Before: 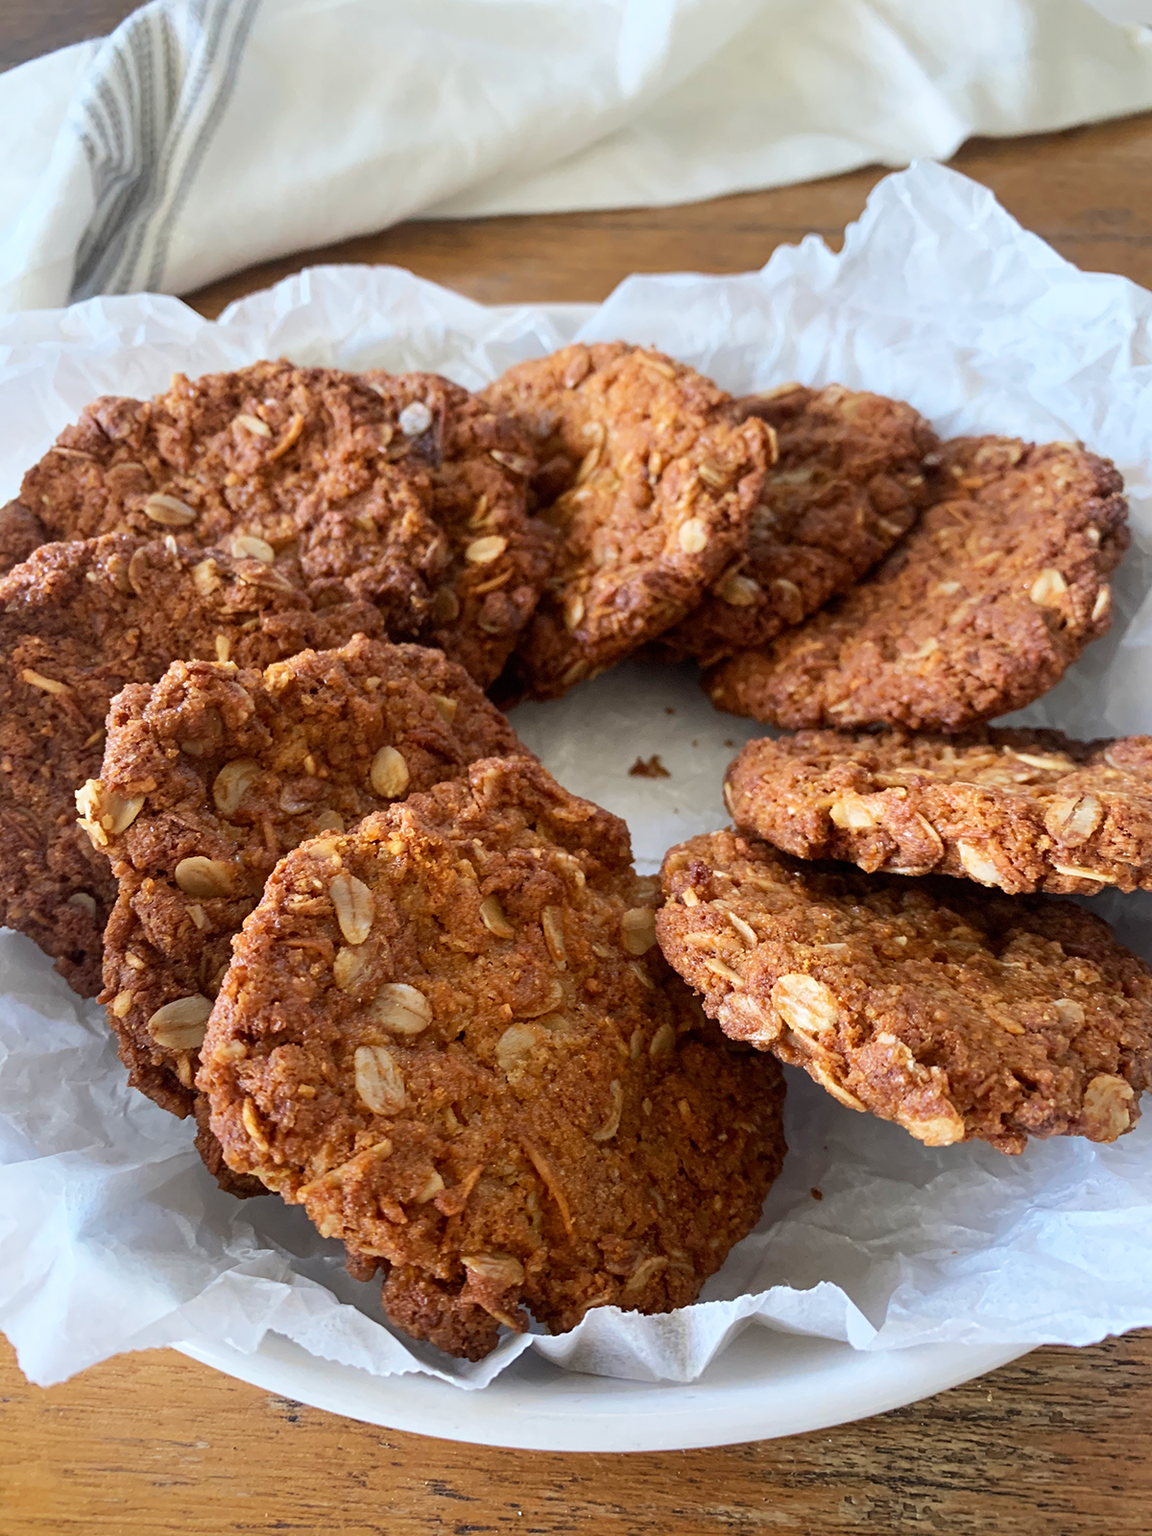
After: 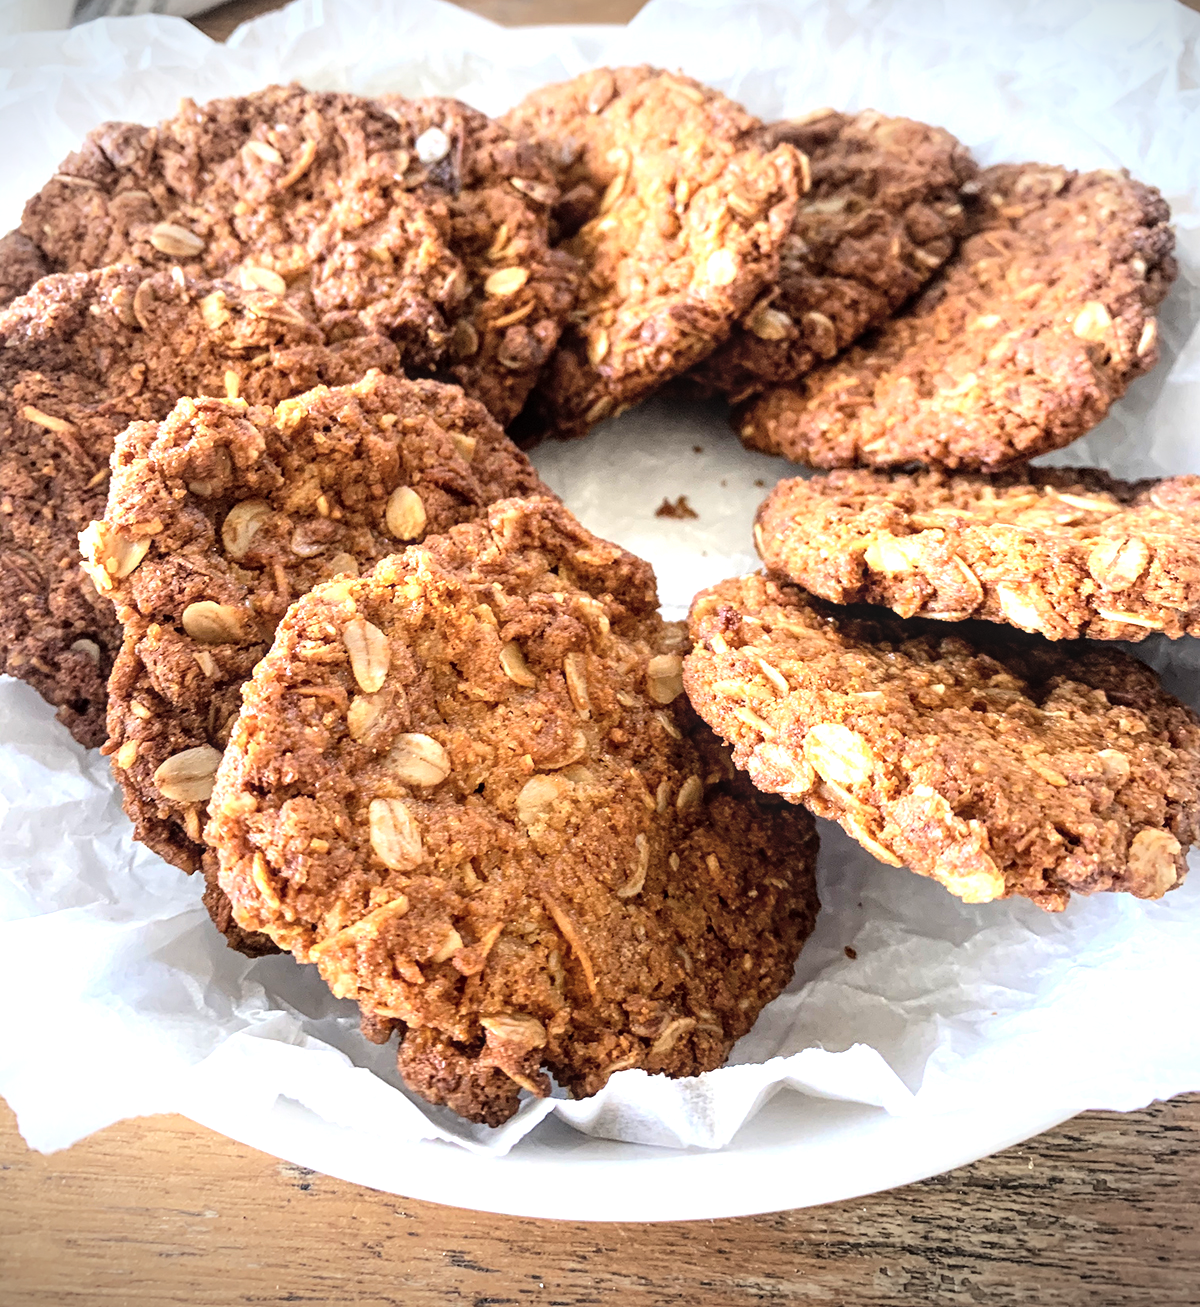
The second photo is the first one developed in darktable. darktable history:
tone equalizer: -8 EV -0.71 EV, -7 EV -0.701 EV, -6 EV -0.589 EV, -5 EV -0.385 EV, -3 EV 0.4 EV, -2 EV 0.6 EV, -1 EV 0.693 EV, +0 EV 0.72 EV
tone curve: curves: ch0 [(0, 0) (0.55, 0.716) (0.841, 0.969)], color space Lab, independent channels, preserve colors none
crop and rotate: top 18.265%
vignetting: fall-off start 85.63%, fall-off radius 80.13%, brightness -0.692, width/height ratio 1.221
local contrast: on, module defaults
